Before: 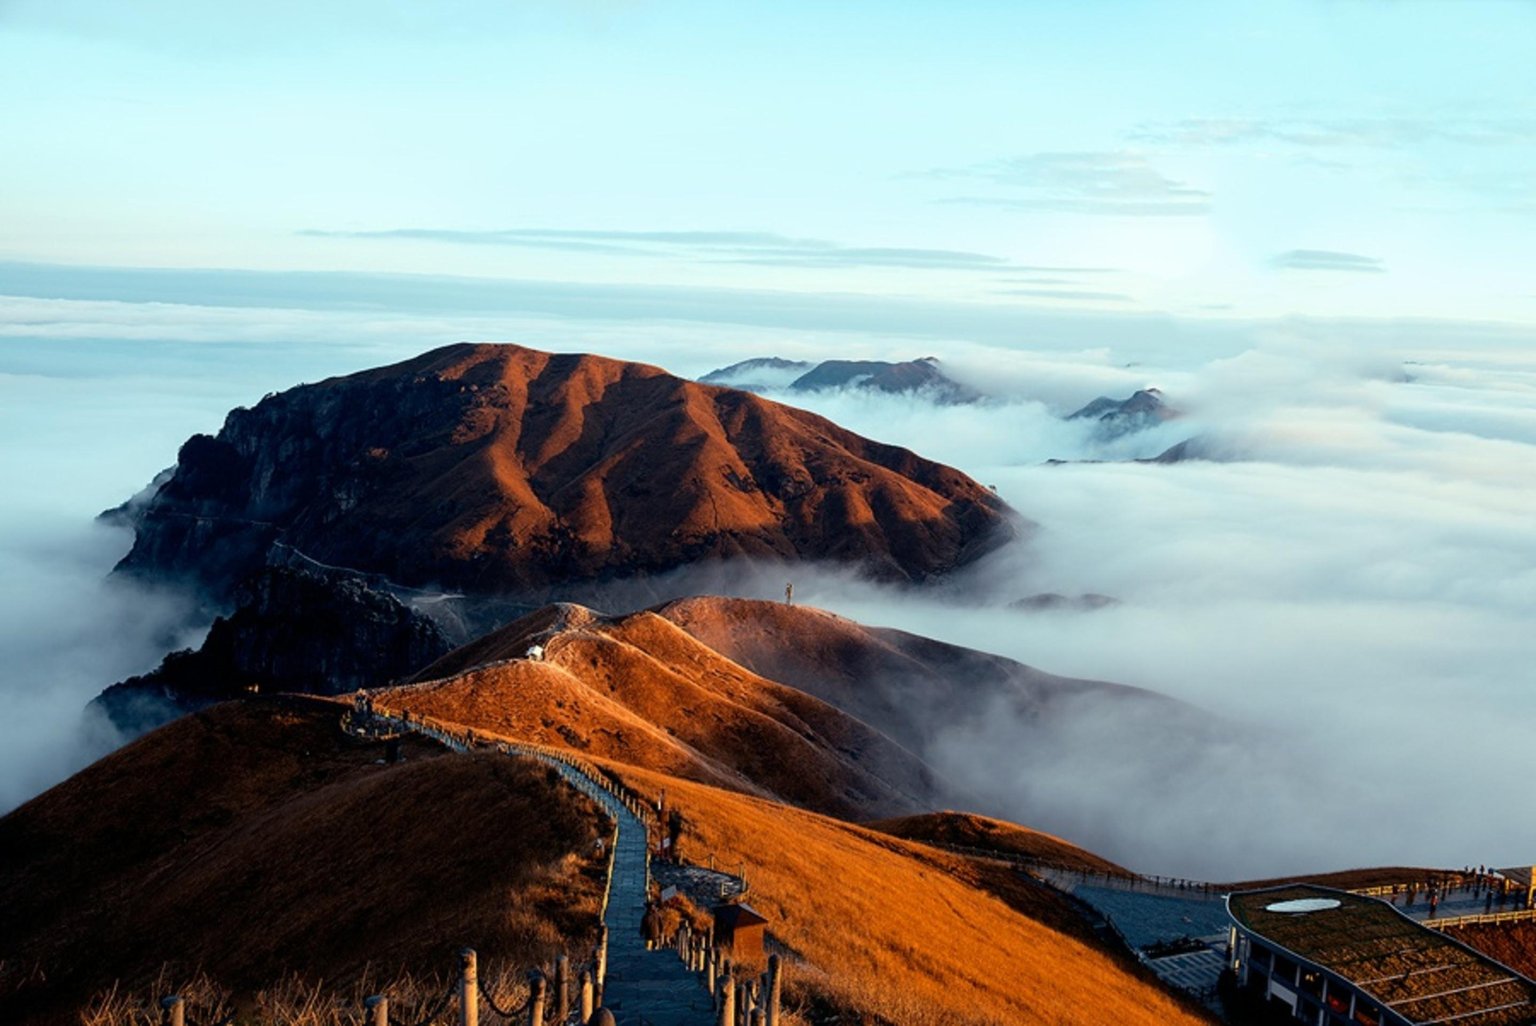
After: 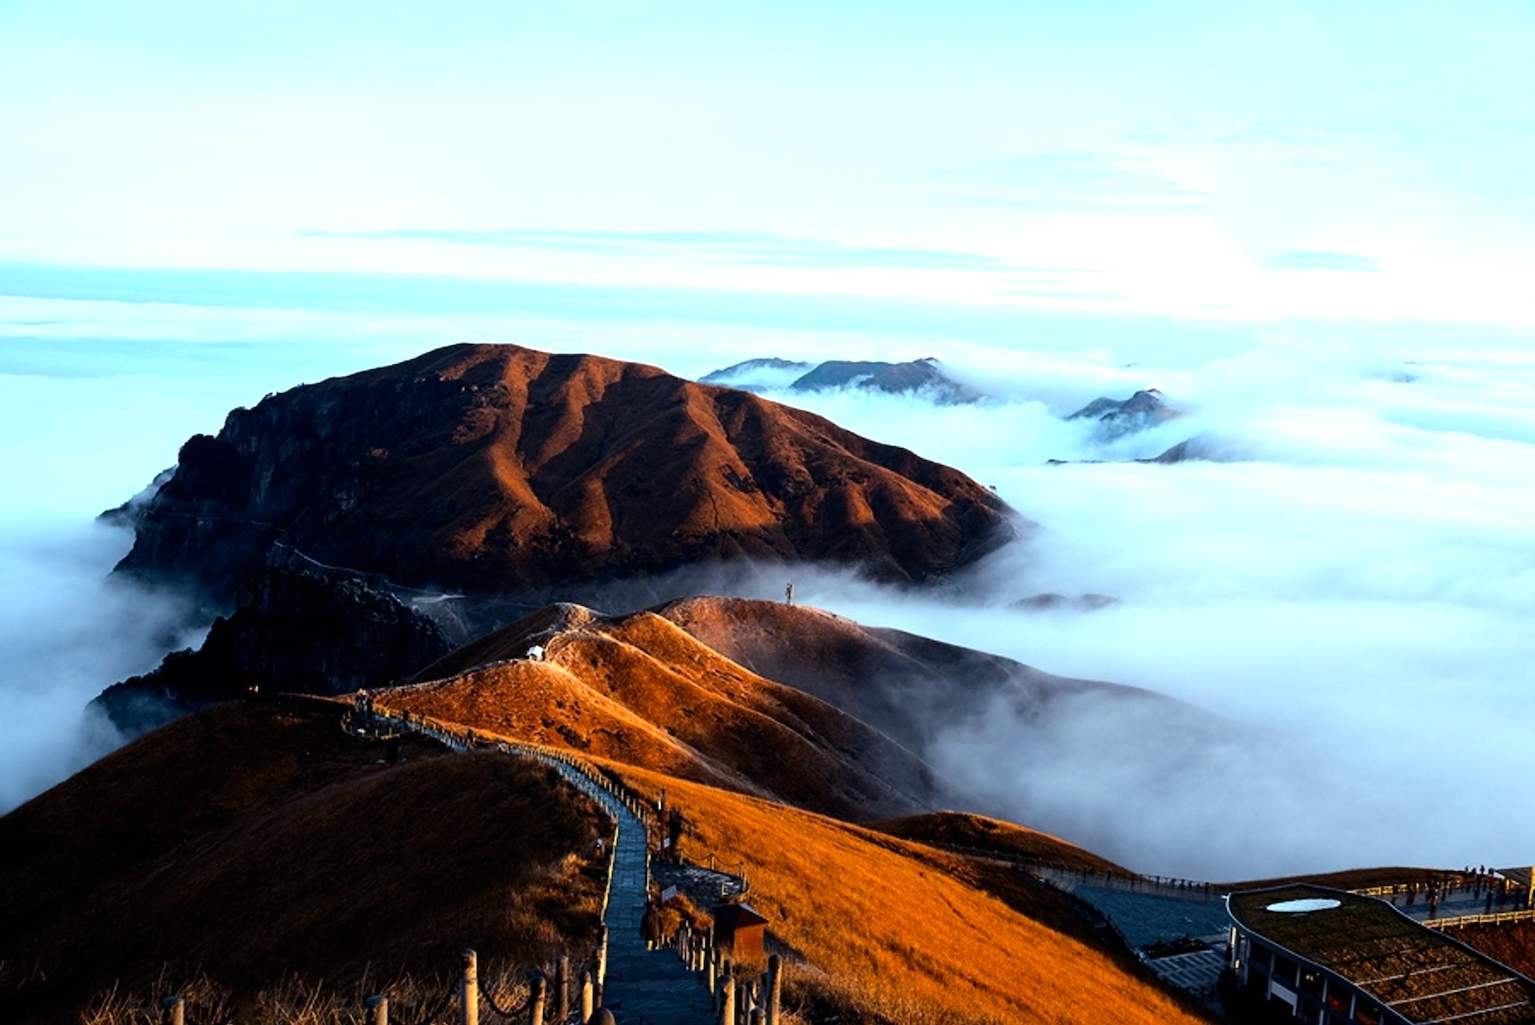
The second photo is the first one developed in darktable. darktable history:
vibrance: vibrance 50%
tone equalizer: -8 EV -0.75 EV, -7 EV -0.7 EV, -6 EV -0.6 EV, -5 EV -0.4 EV, -3 EV 0.4 EV, -2 EV 0.6 EV, -1 EV 0.7 EV, +0 EV 0.75 EV, edges refinement/feathering 500, mask exposure compensation -1.57 EV, preserve details no
white balance: red 0.924, blue 1.095
